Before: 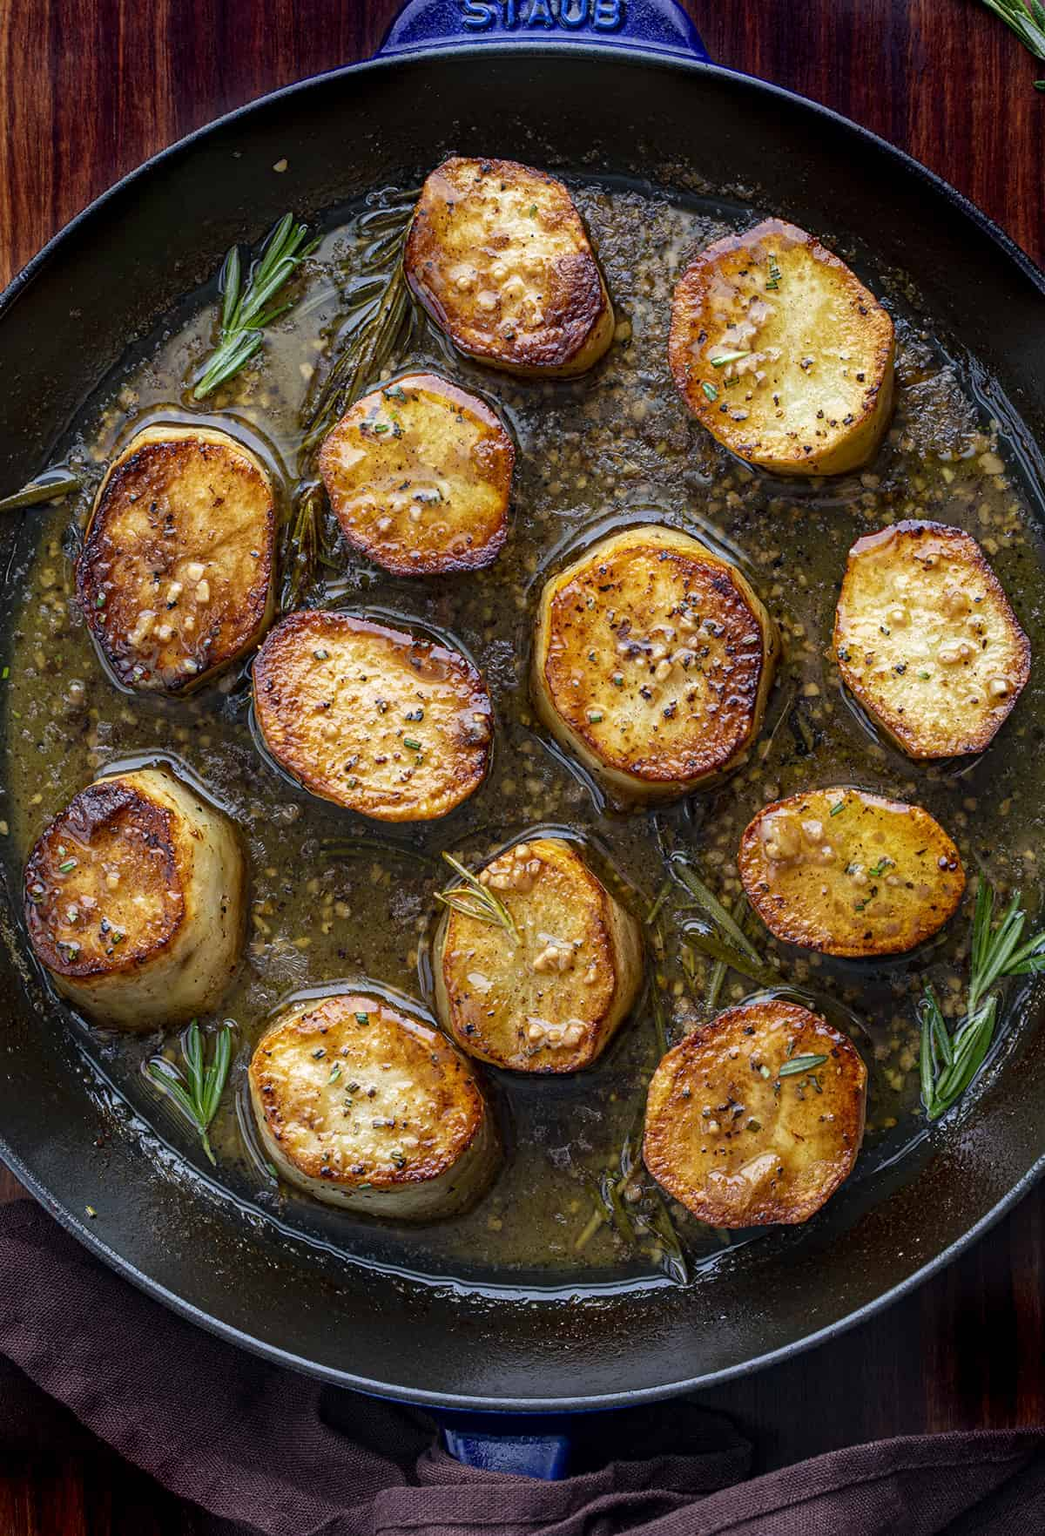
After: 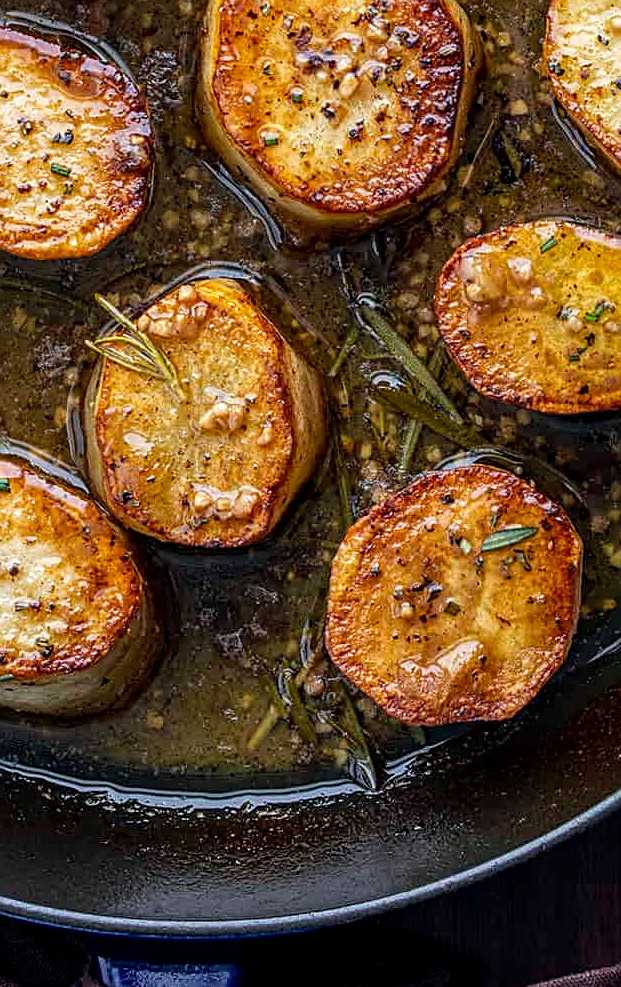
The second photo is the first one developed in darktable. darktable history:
exposure: compensate highlight preservation false
sharpen: on, module defaults
crop: left 34.479%, top 38.822%, right 13.718%, bottom 5.172%
local contrast: on, module defaults
white balance: emerald 1
